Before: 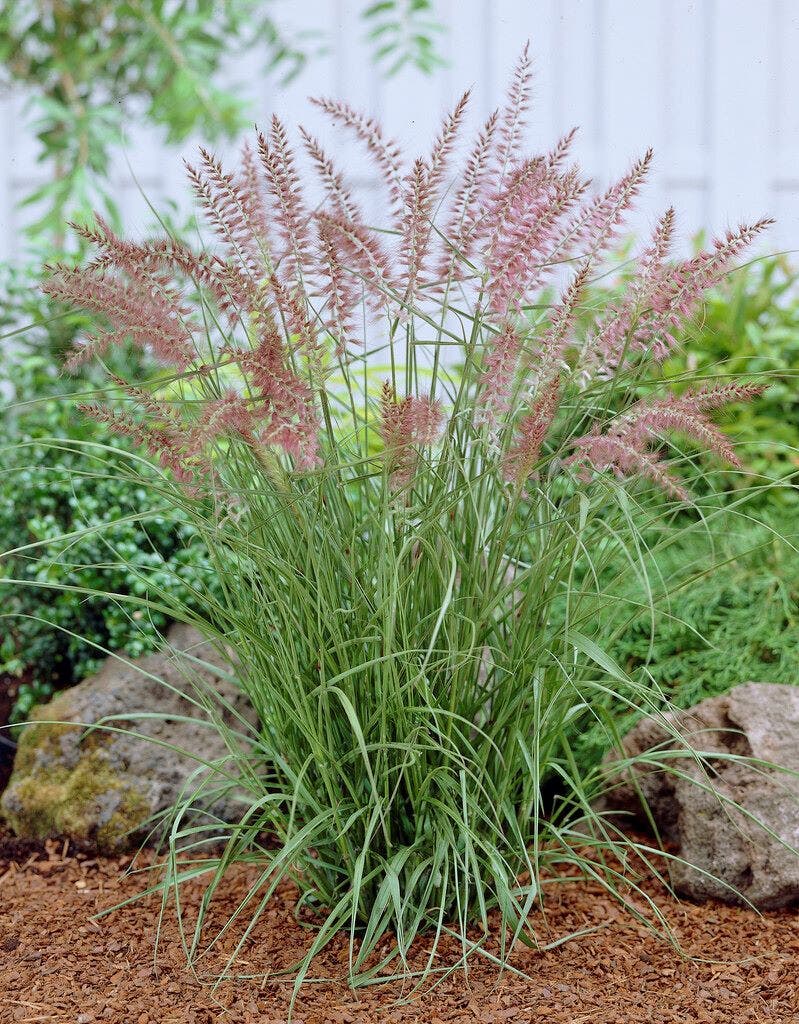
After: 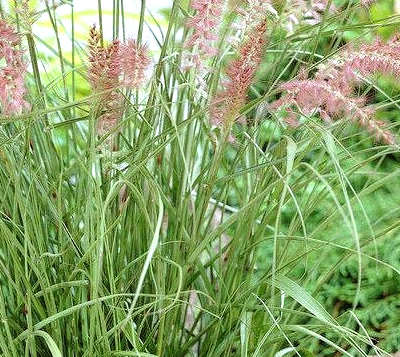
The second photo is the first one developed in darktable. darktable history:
tone equalizer: -8 EV -0.735 EV, -7 EV -0.715 EV, -6 EV -0.573 EV, -5 EV -0.399 EV, -3 EV 0.382 EV, -2 EV 0.6 EV, -1 EV 0.683 EV, +0 EV 0.77 EV
crop: left 36.709%, top 34.788%, right 13.192%, bottom 30.326%
